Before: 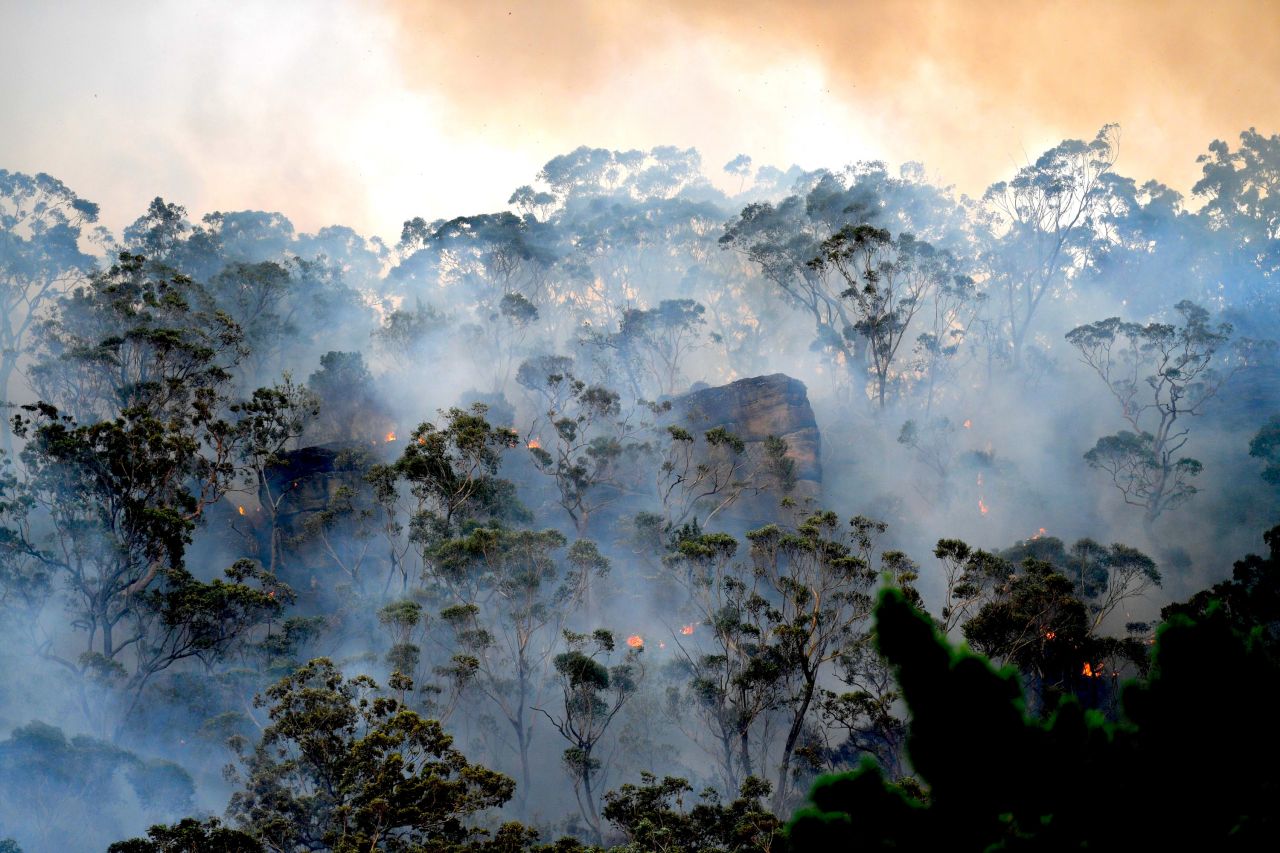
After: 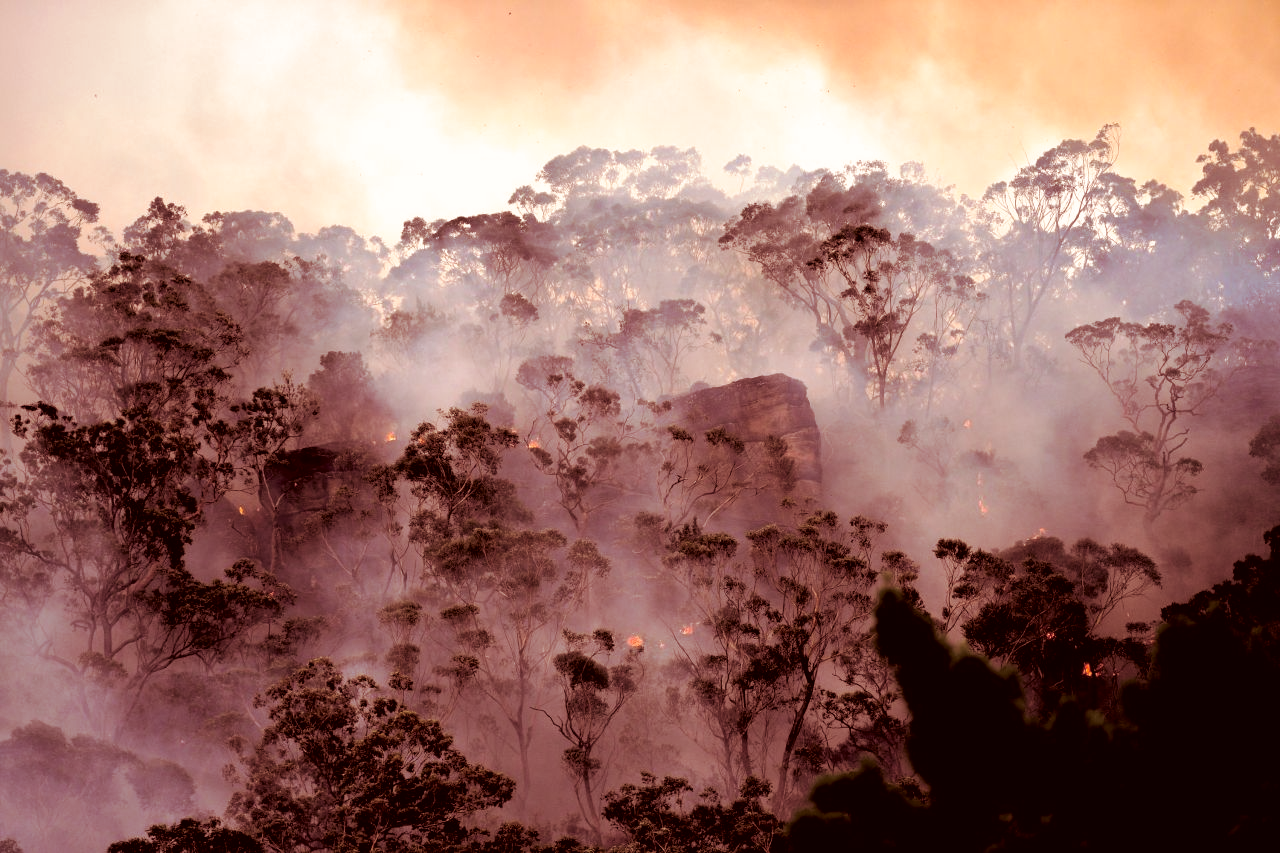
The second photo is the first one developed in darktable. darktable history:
split-toning: on, module defaults
color correction: highlights a* 9.03, highlights b* 8.71, shadows a* 40, shadows b* 40, saturation 0.8
